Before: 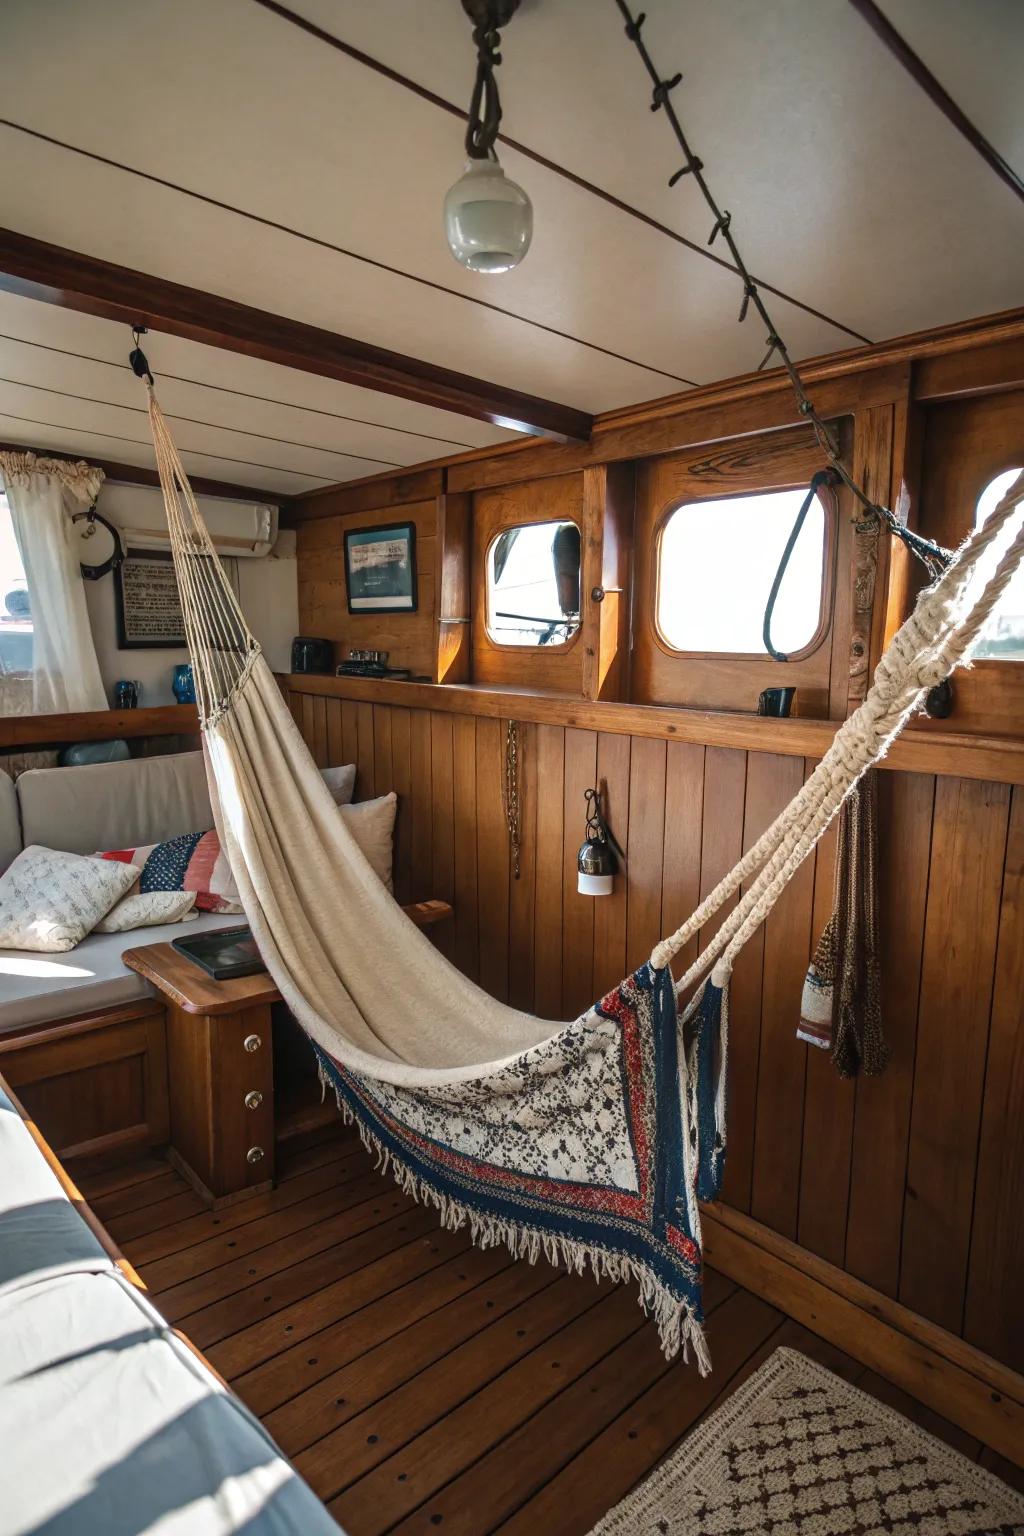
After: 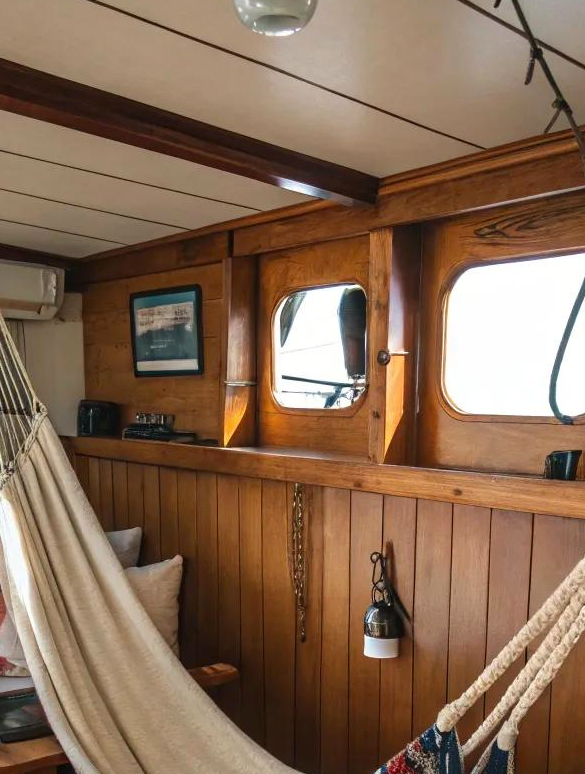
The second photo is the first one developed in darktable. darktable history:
contrast brightness saturation: contrast 0.04, saturation 0.07
crop: left 20.932%, top 15.471%, right 21.848%, bottom 34.081%
